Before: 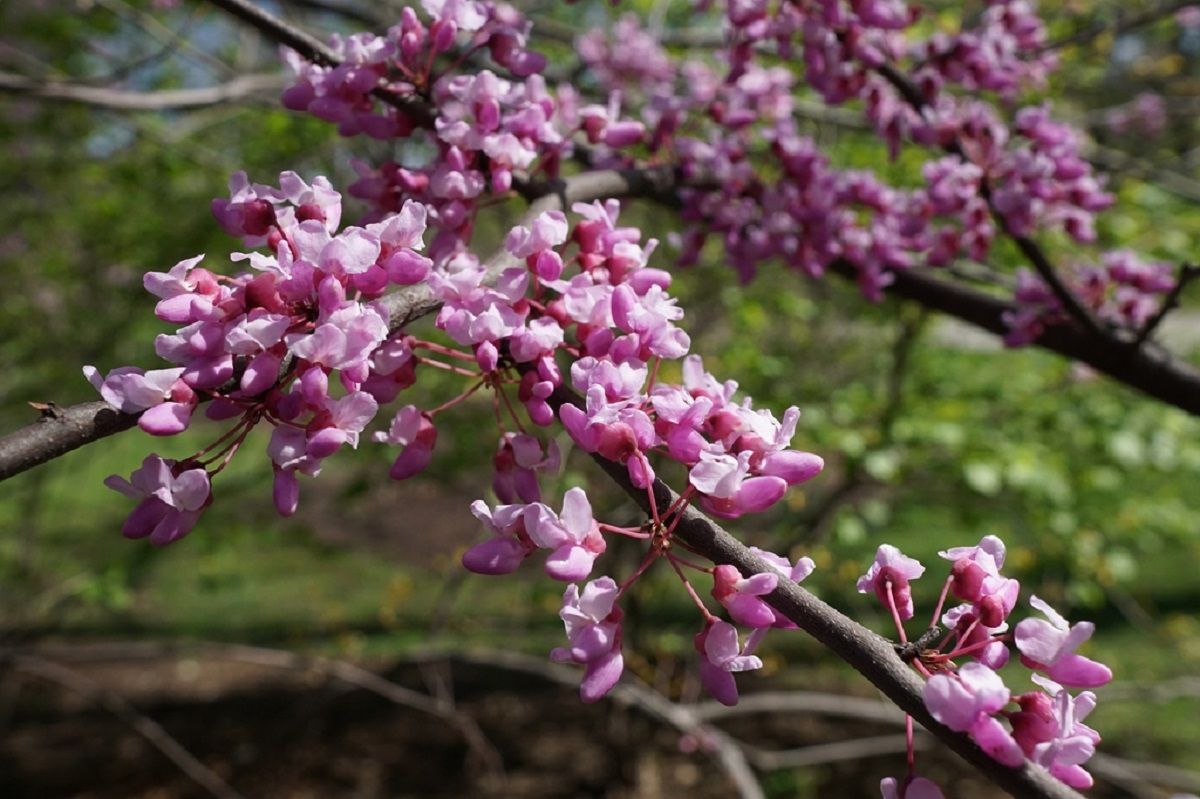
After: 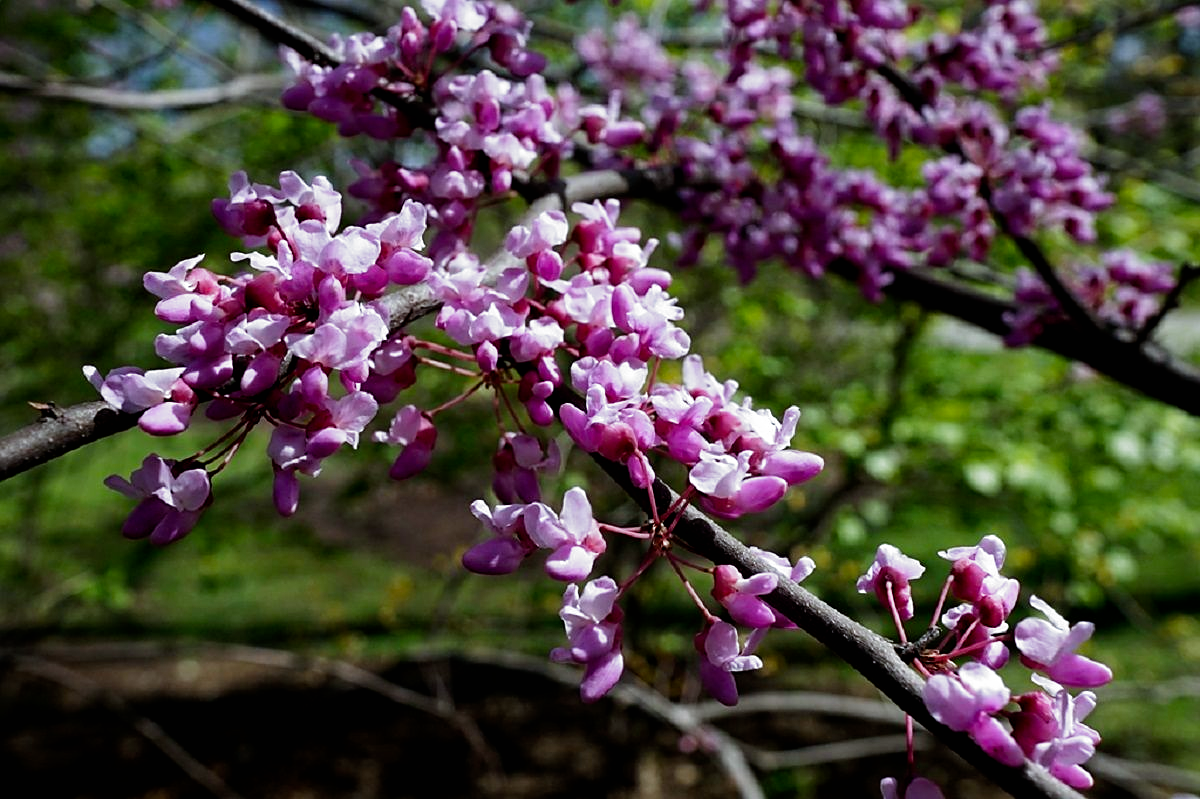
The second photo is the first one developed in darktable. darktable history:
white balance: red 0.925, blue 1.046
sharpen: radius 1.864, amount 0.398, threshold 1.271
filmic rgb: black relative exposure -8.2 EV, white relative exposure 2.2 EV, threshold 3 EV, hardness 7.11, latitude 75%, contrast 1.325, highlights saturation mix -2%, shadows ↔ highlights balance 30%, preserve chrominance no, color science v5 (2021), contrast in shadows safe, contrast in highlights safe, enable highlight reconstruction true
